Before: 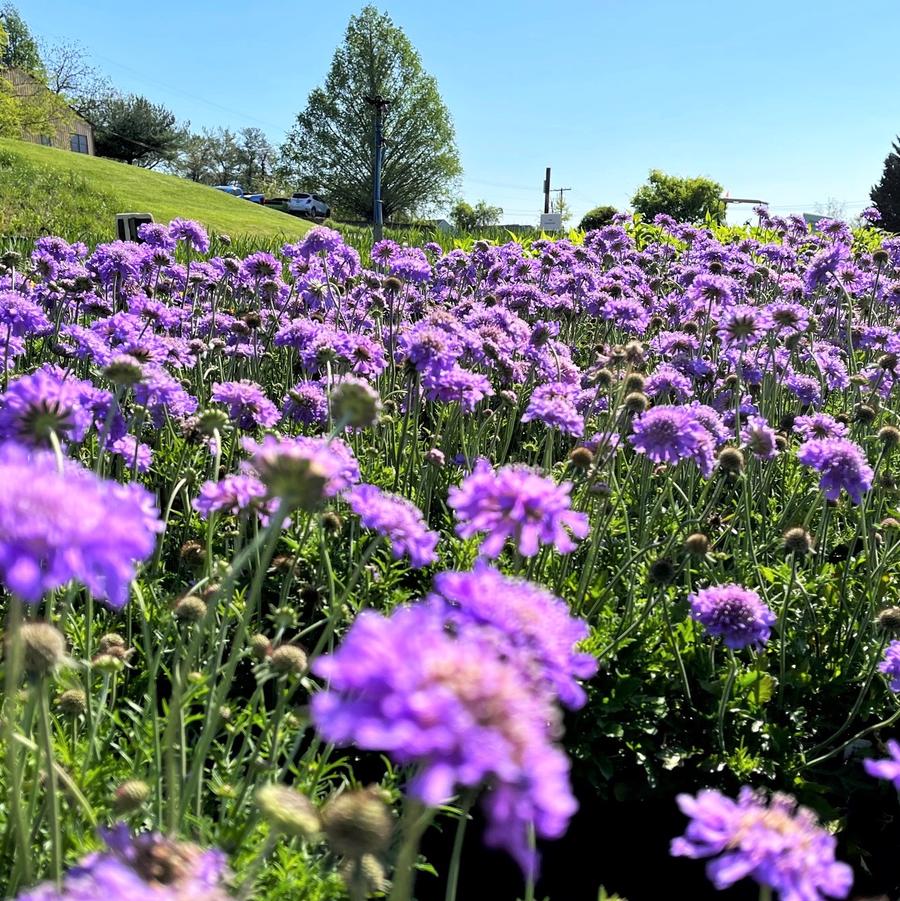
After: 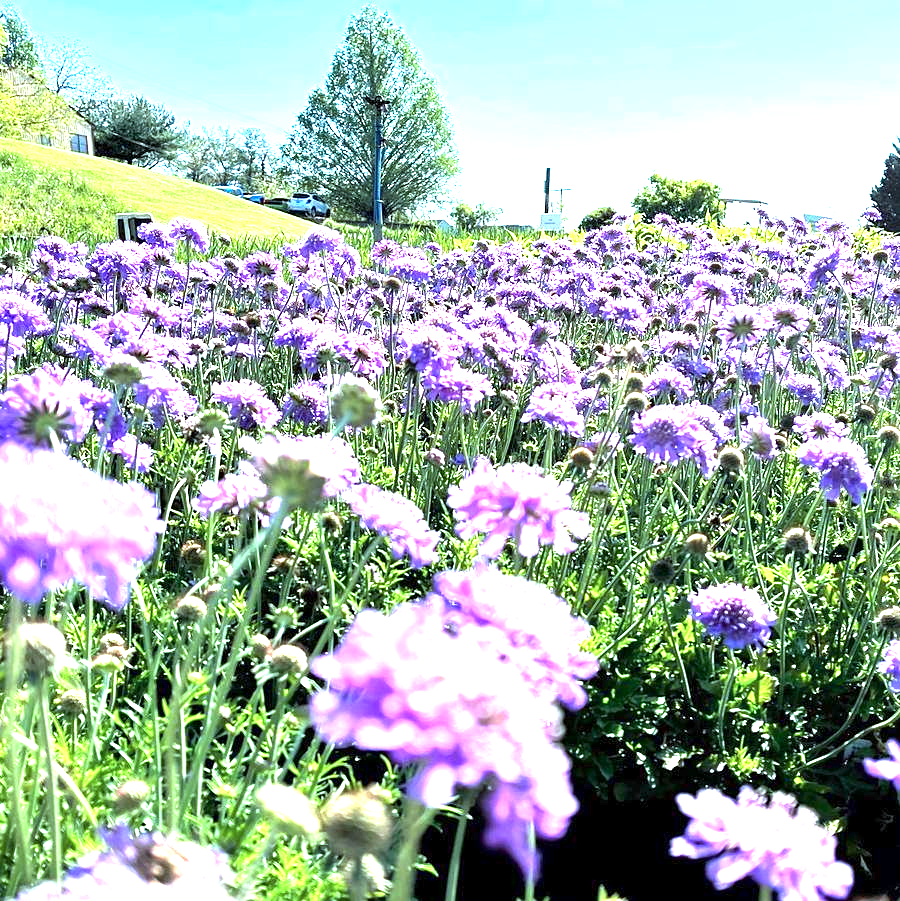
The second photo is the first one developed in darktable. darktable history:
color correction: highlights a* -10.33, highlights b* -10.19
exposure: exposure 1.993 EV, compensate highlight preservation false
sharpen: amount 0.207
